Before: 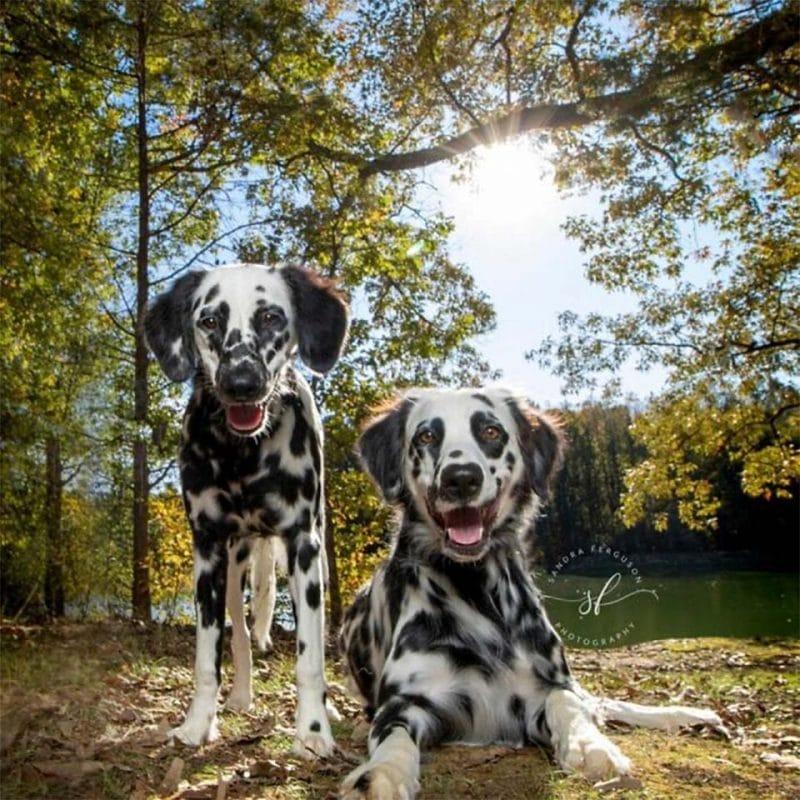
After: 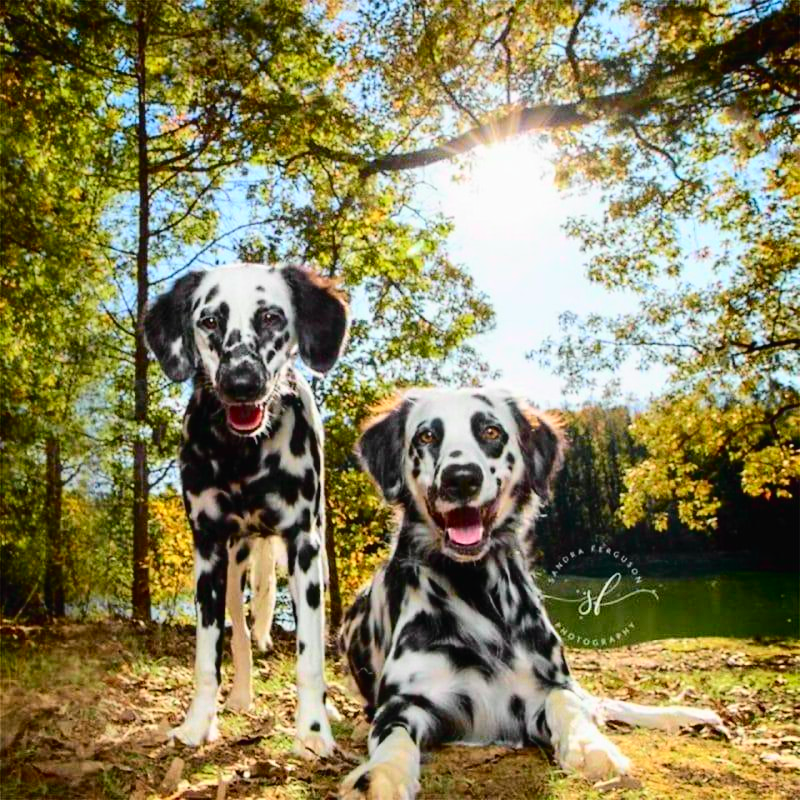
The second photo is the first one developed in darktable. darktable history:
tone curve: curves: ch0 [(0, 0.014) (0.12, 0.096) (0.386, 0.49) (0.54, 0.684) (0.751, 0.855) (0.89, 0.943) (0.998, 0.989)]; ch1 [(0, 0) (0.133, 0.099) (0.437, 0.41) (0.5, 0.5) (0.517, 0.536) (0.548, 0.575) (0.582, 0.639) (0.627, 0.692) (0.836, 0.868) (1, 1)]; ch2 [(0, 0) (0.374, 0.341) (0.456, 0.443) (0.478, 0.49) (0.501, 0.5) (0.528, 0.538) (0.55, 0.6) (0.572, 0.633) (0.702, 0.775) (1, 1)], color space Lab, independent channels, preserve colors none
